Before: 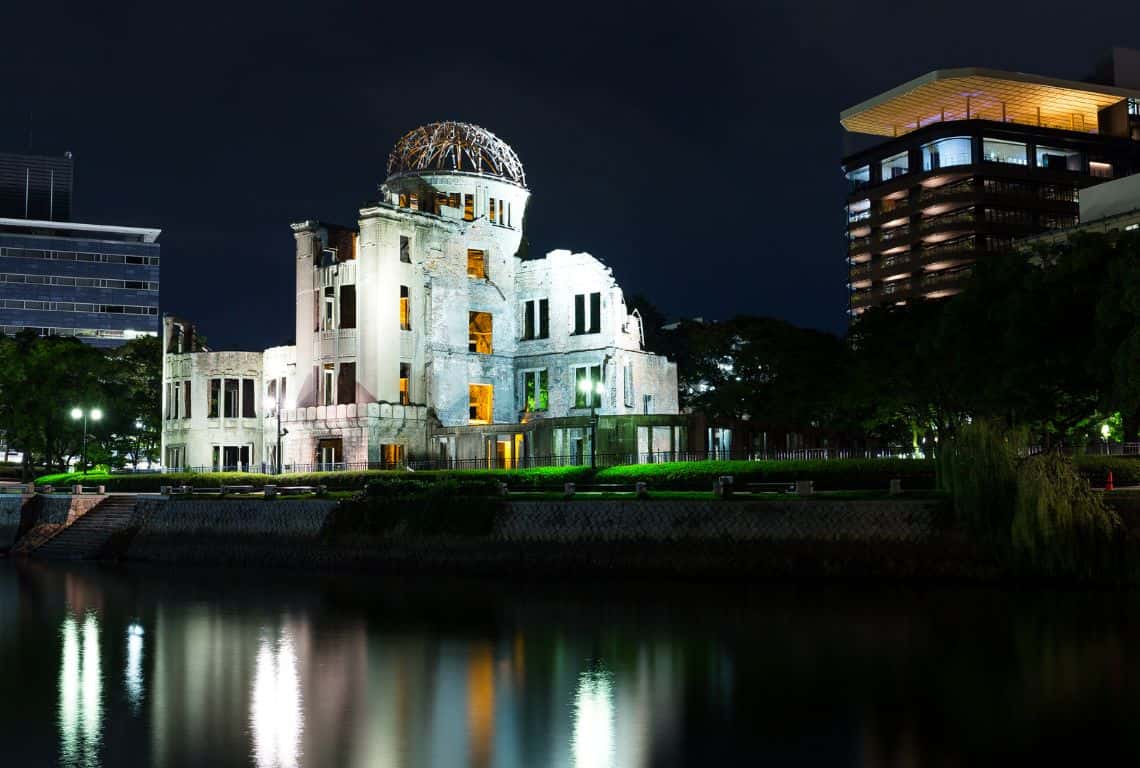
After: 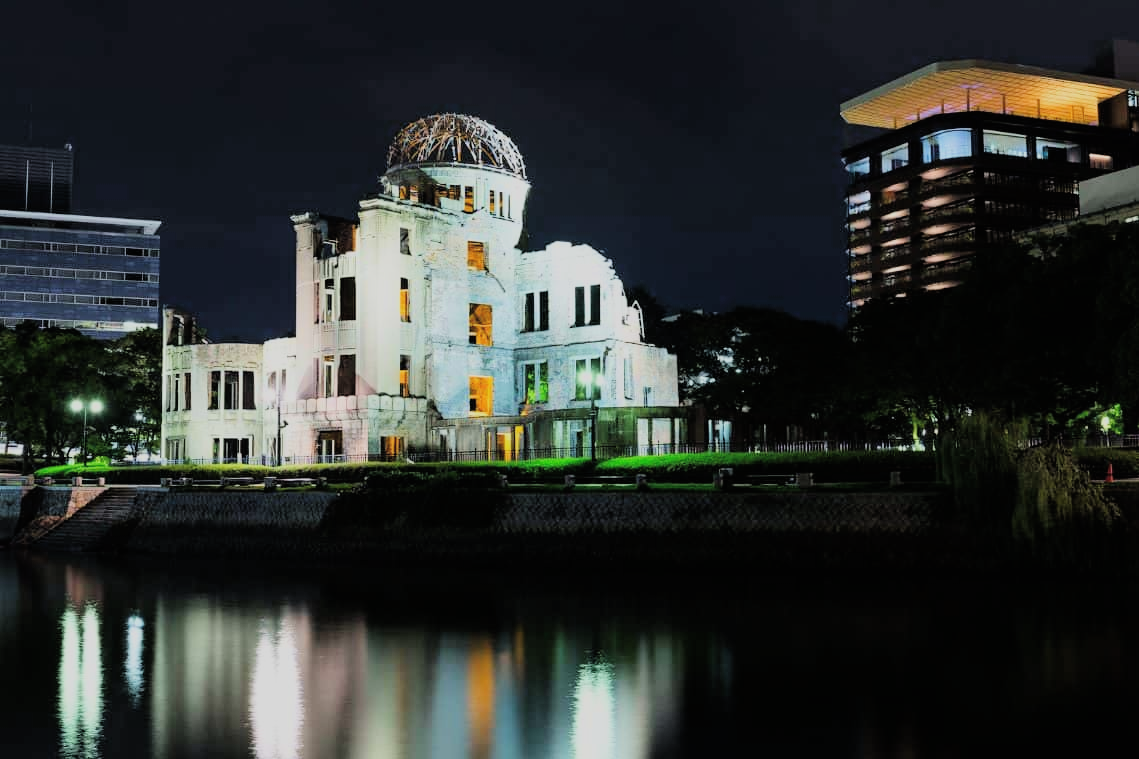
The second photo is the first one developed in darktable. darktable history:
filmic rgb: black relative exposure -6.15 EV, white relative exposure 6.96 EV, hardness 2.23, color science v6 (2022)
crop: top 1.049%, right 0.001%
exposure: black level correction -0.005, exposure 0.622 EV, compensate highlight preservation false
